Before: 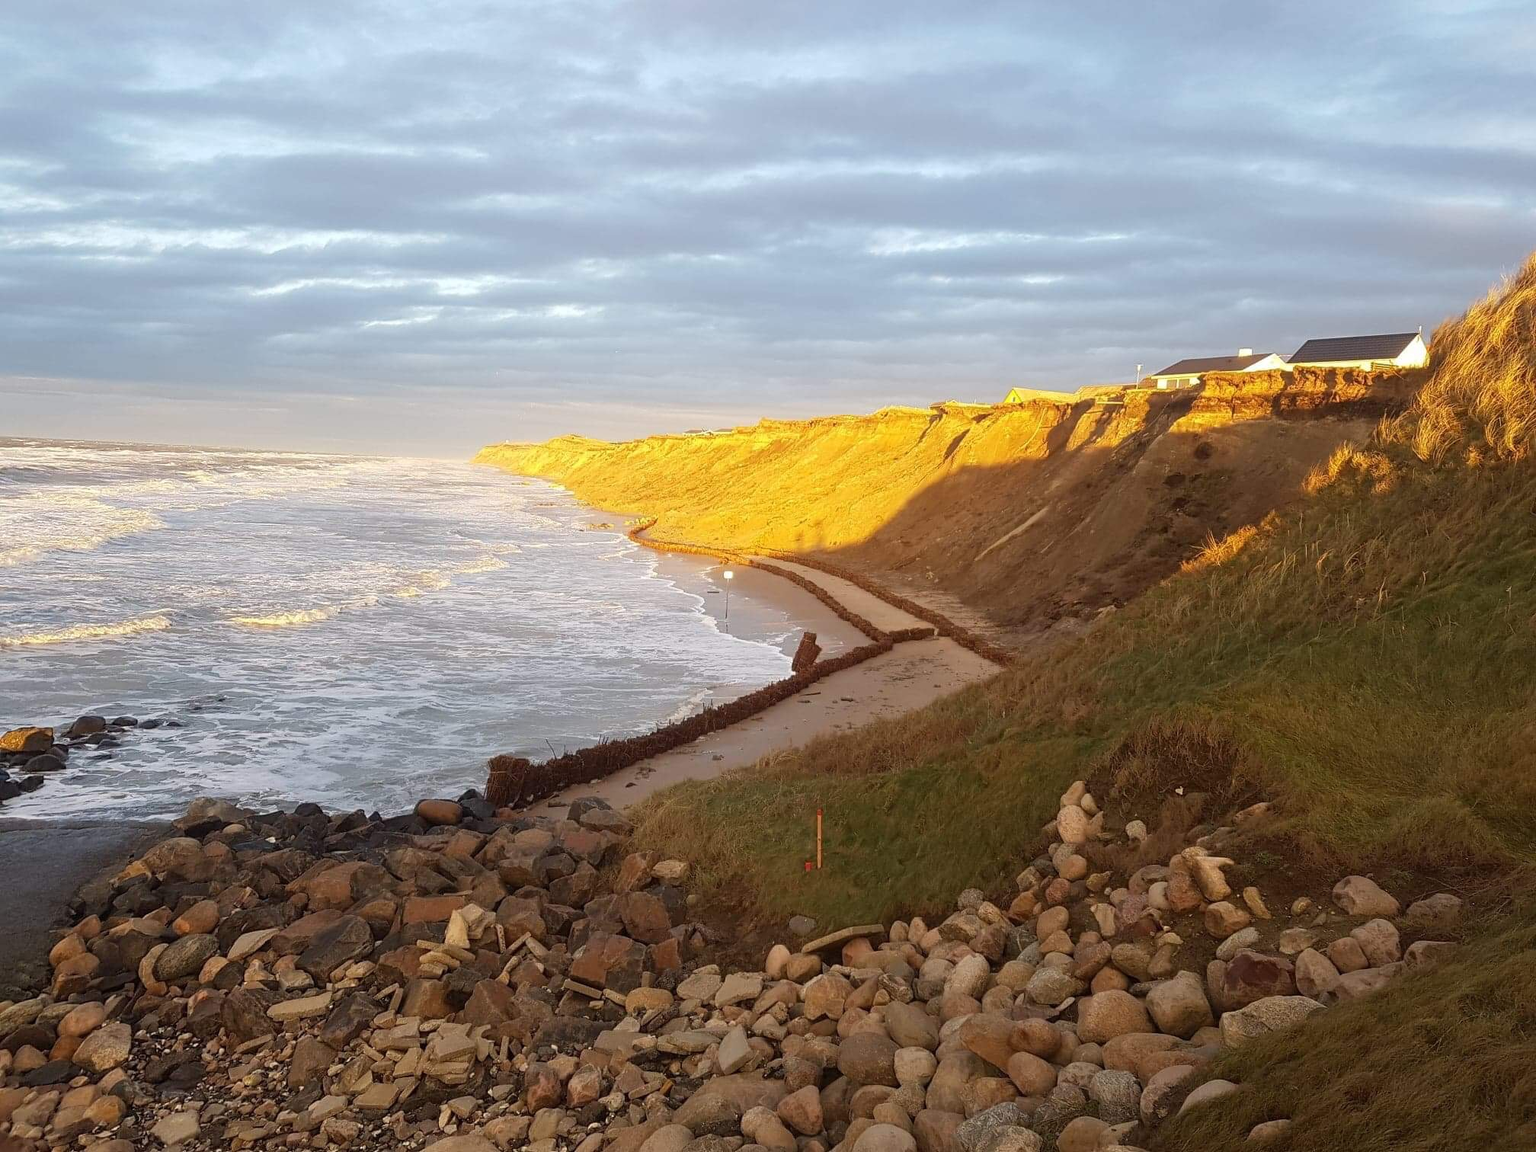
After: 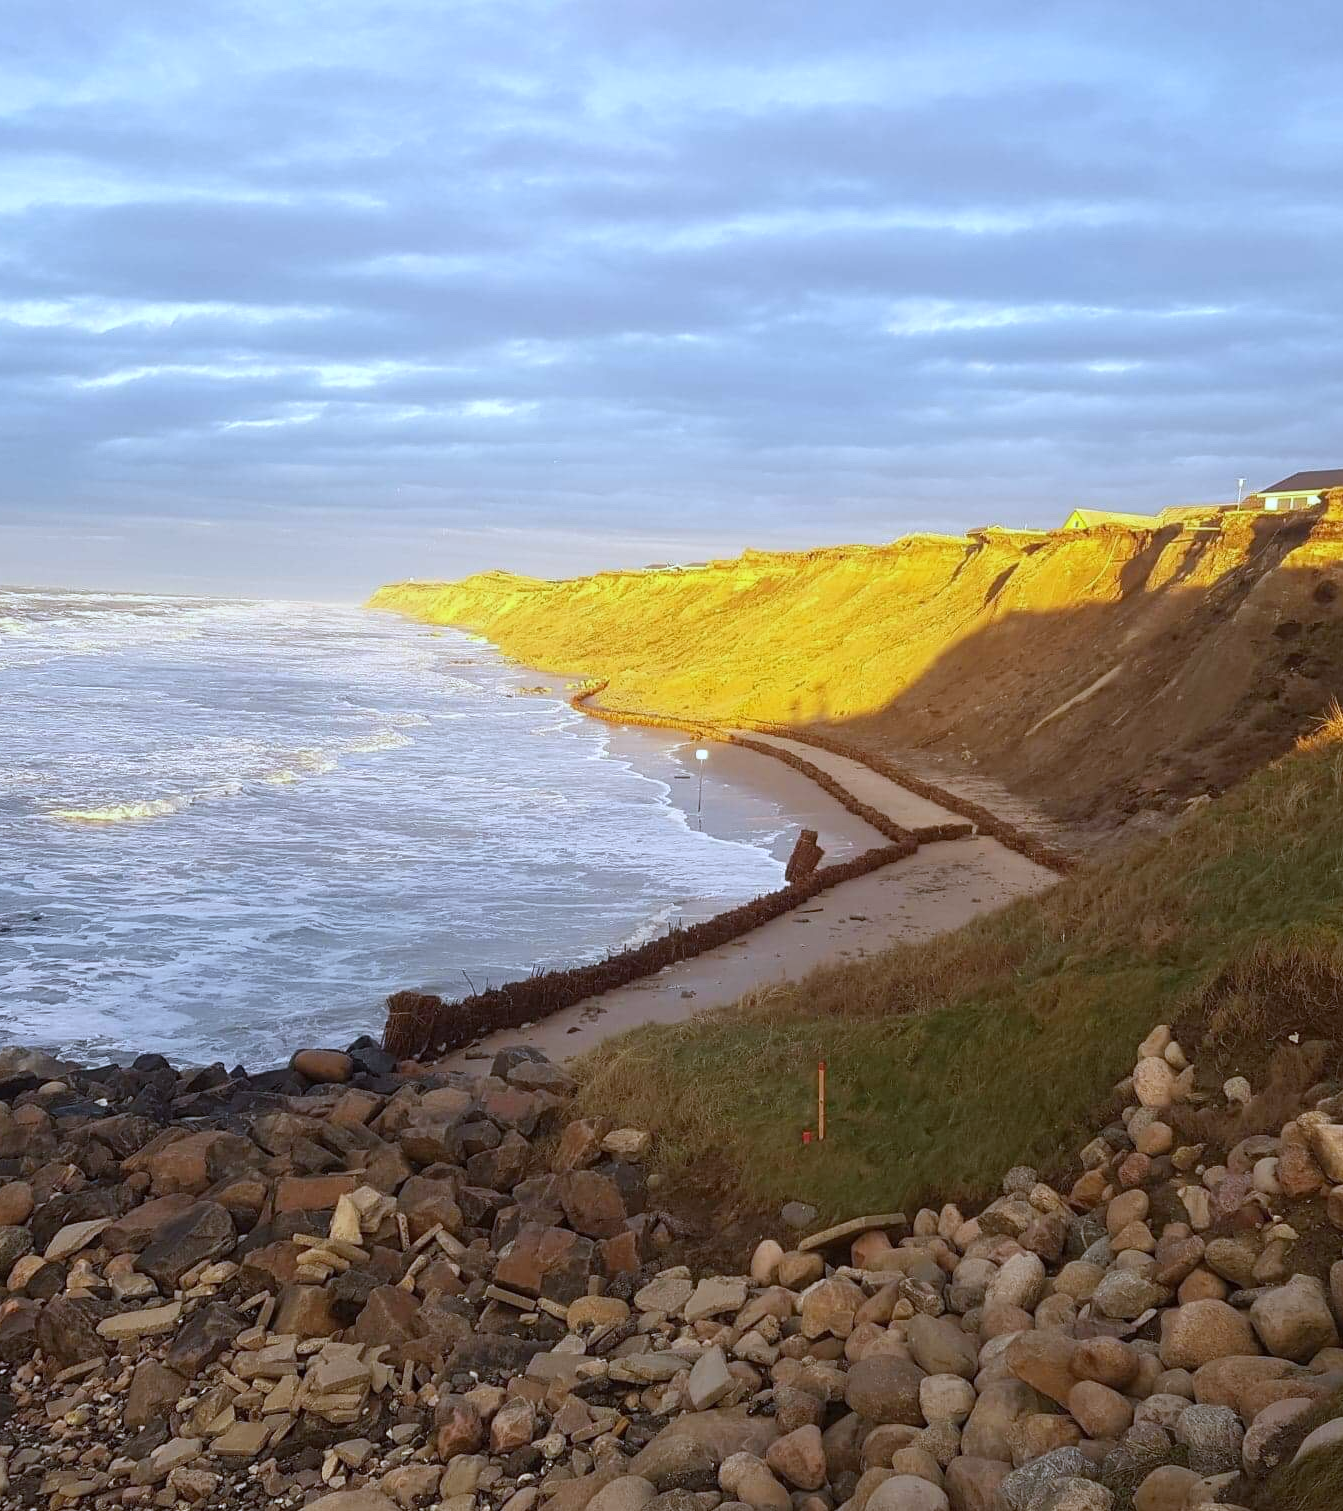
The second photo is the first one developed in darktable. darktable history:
crop and rotate: left 12.648%, right 20.685%
white balance: red 0.926, green 1.003, blue 1.133
